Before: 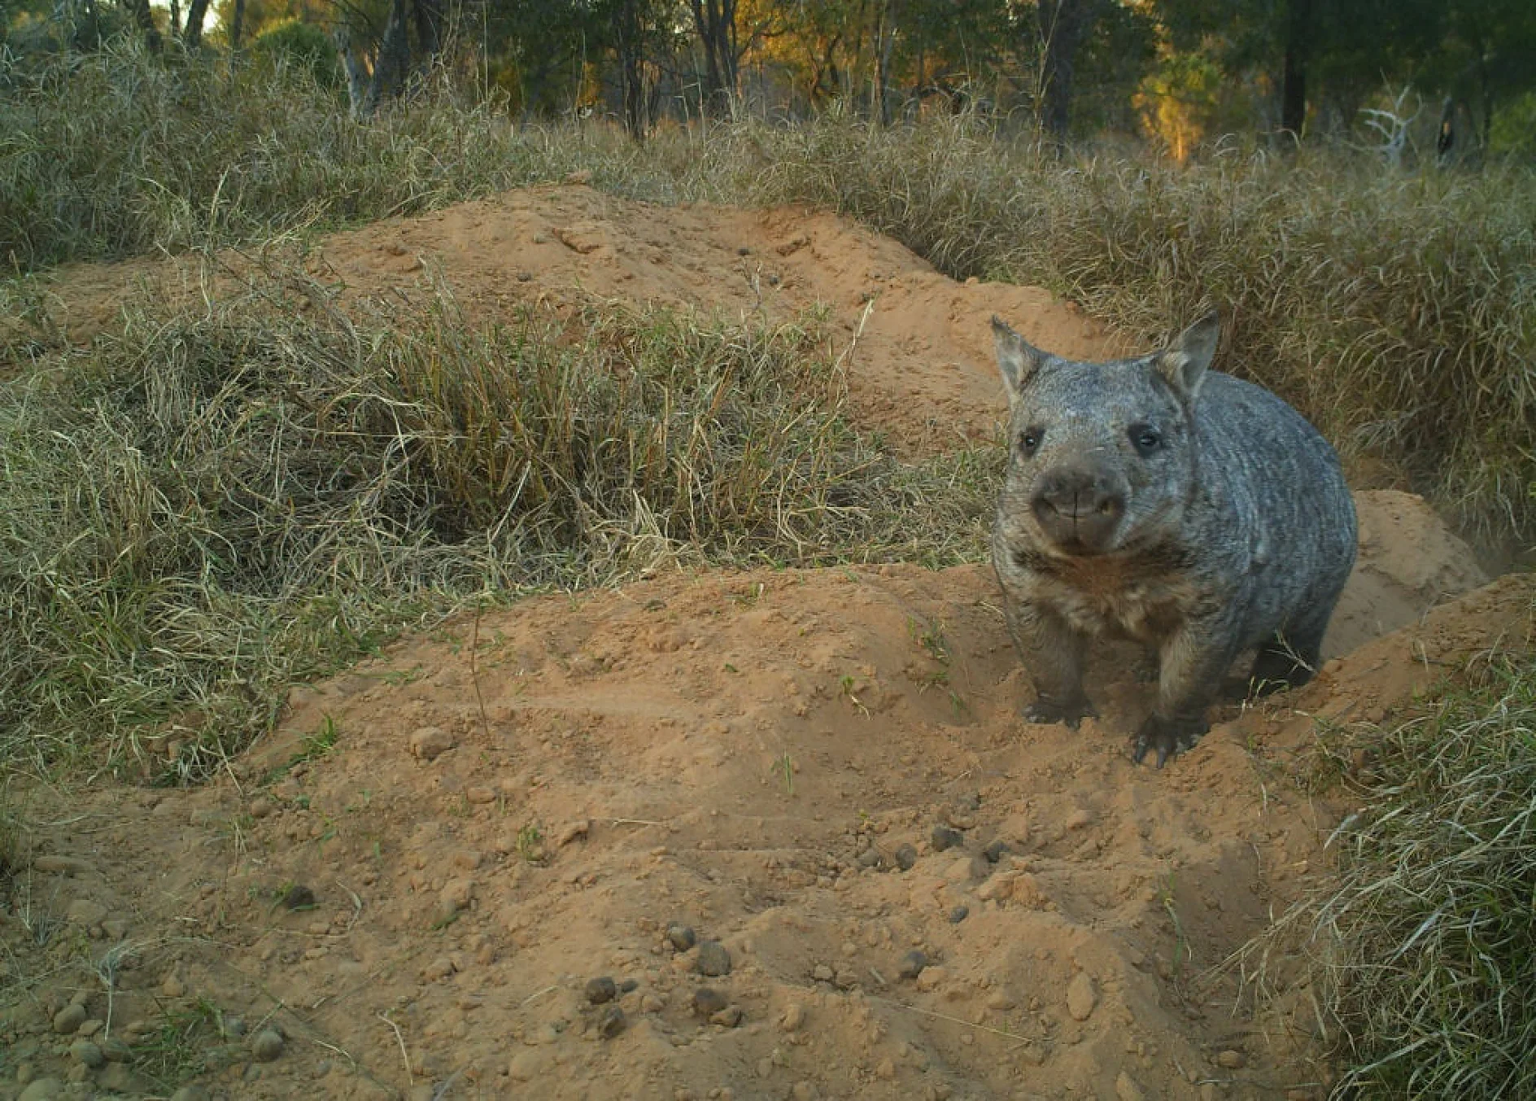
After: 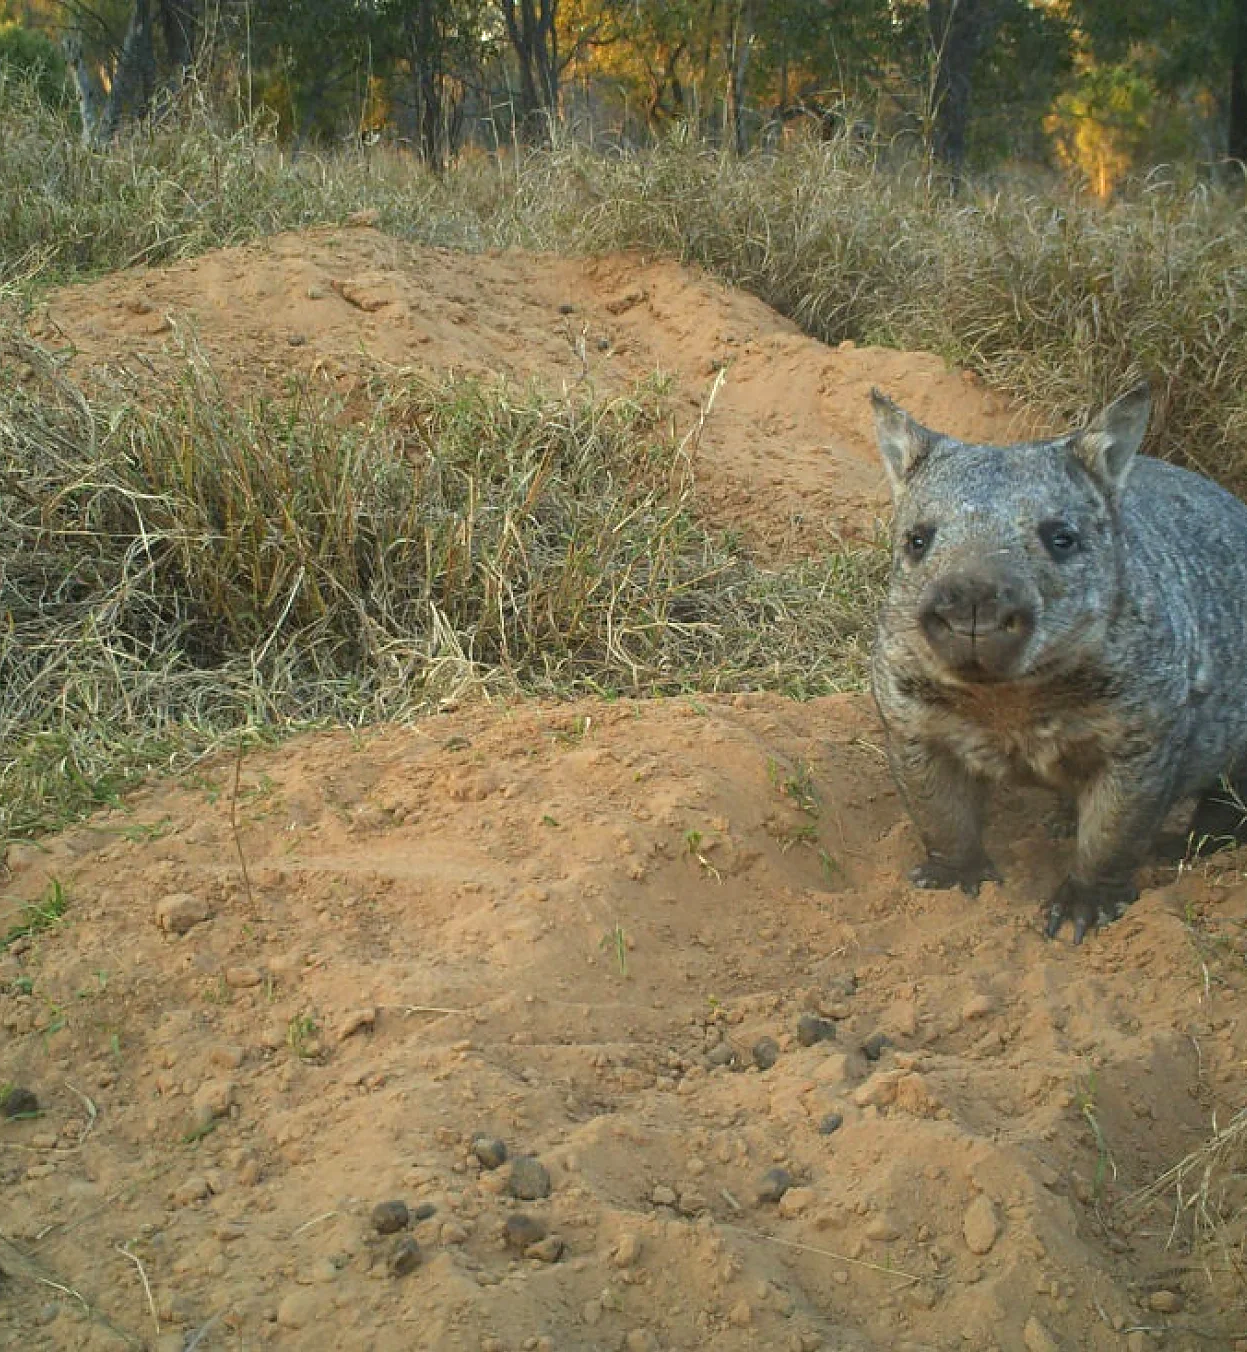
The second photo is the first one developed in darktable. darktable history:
exposure: black level correction 0, exposure 0.5 EV, compensate highlight preservation false
crop and rotate: left 18.442%, right 15.508%
